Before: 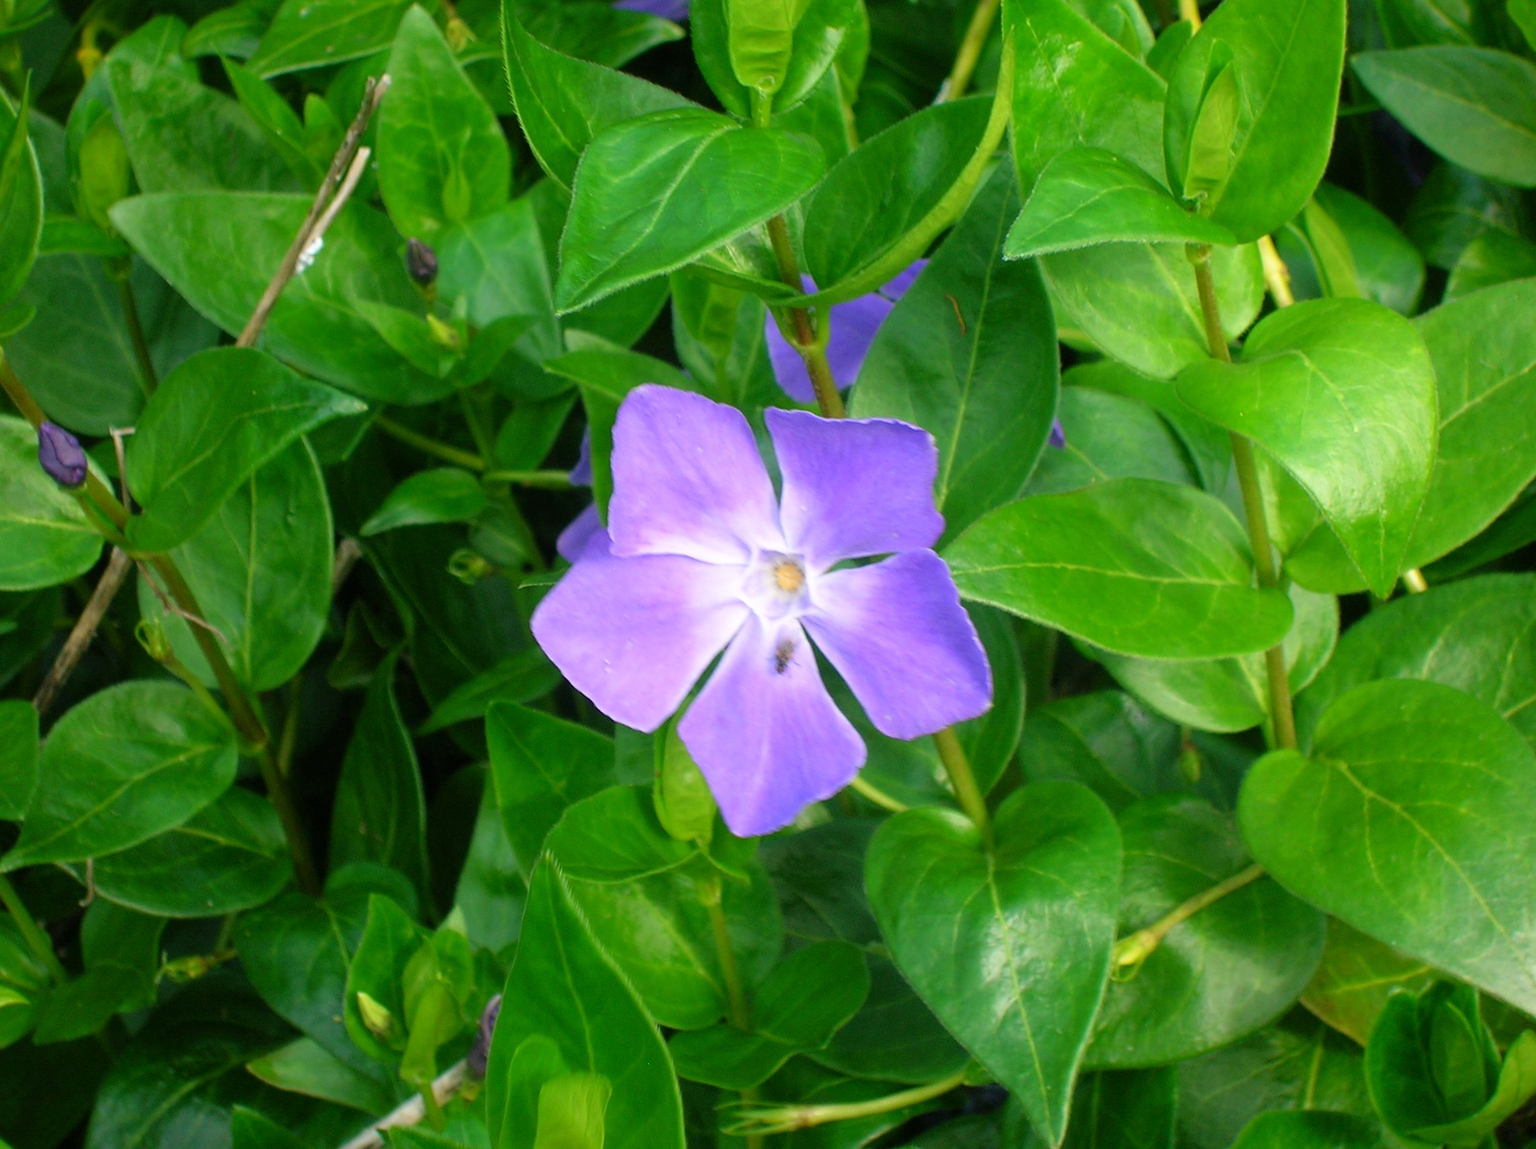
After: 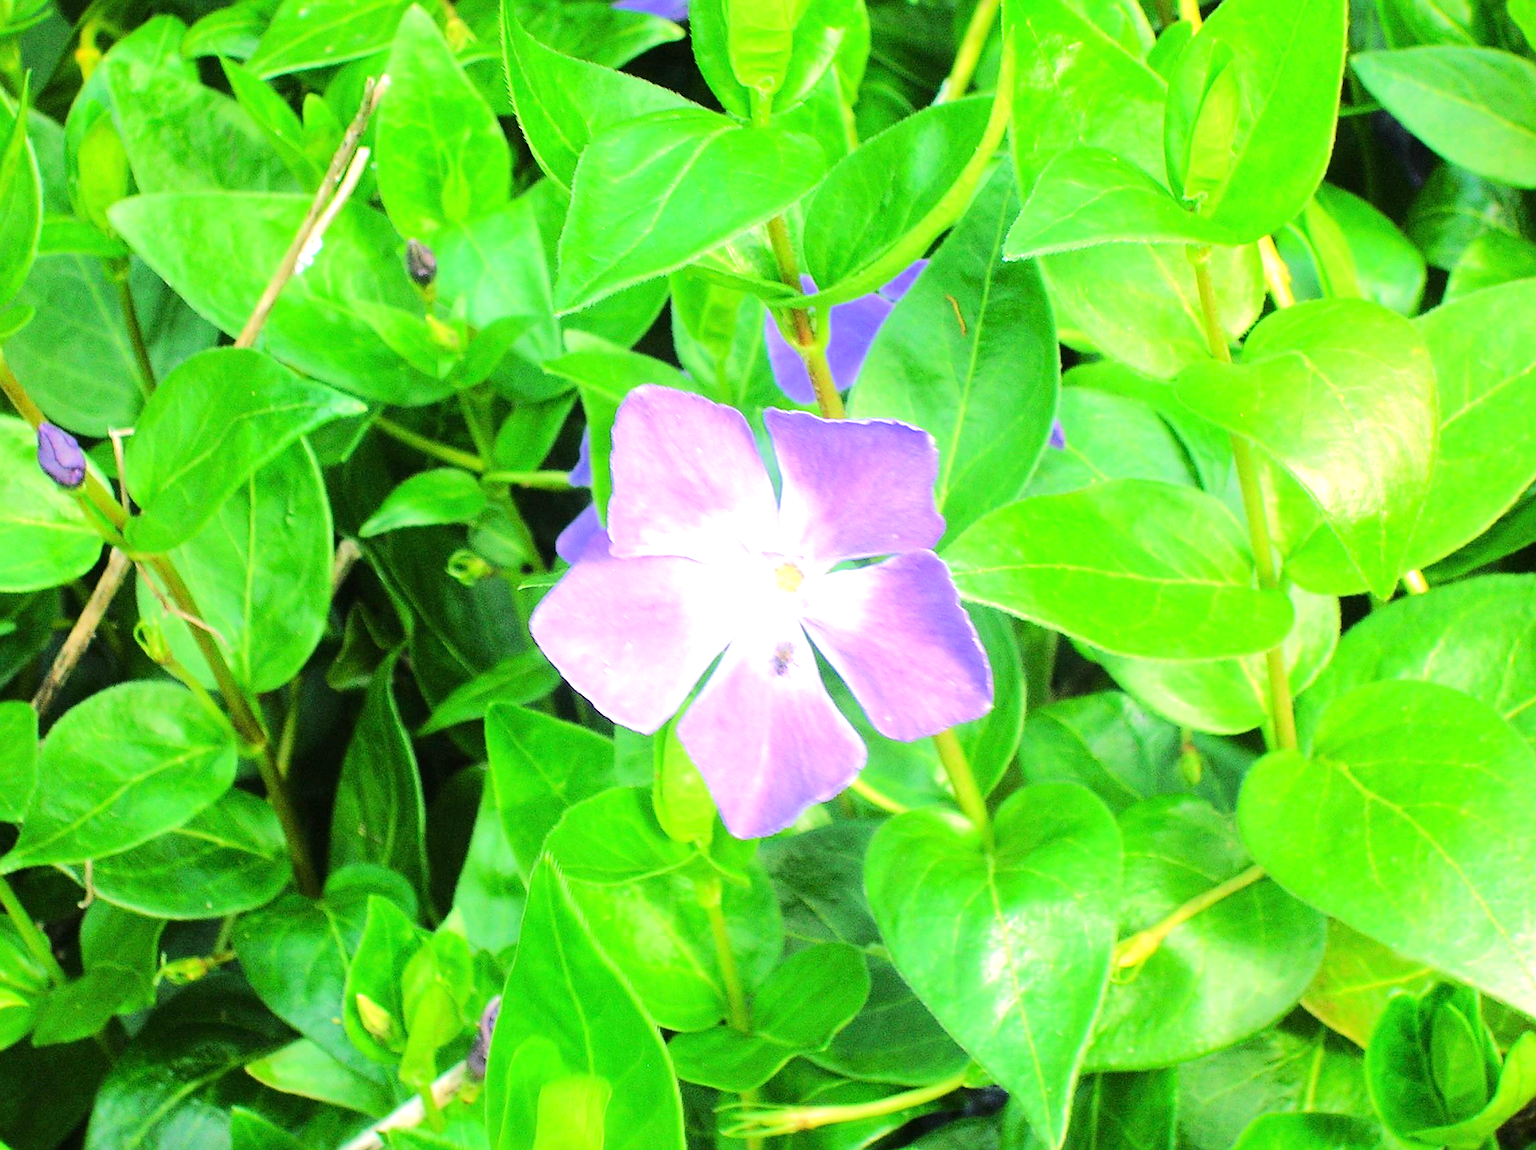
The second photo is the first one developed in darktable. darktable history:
crop and rotate: left 0.12%, bottom 0.012%
tone equalizer: -7 EV 0.156 EV, -6 EV 0.617 EV, -5 EV 1.13 EV, -4 EV 1.35 EV, -3 EV 1.12 EV, -2 EV 0.6 EV, -1 EV 0.157 EV, edges refinement/feathering 500, mask exposure compensation -1.57 EV, preserve details no
exposure: black level correction 0, exposure 1.095 EV, compensate exposure bias true, compensate highlight preservation false
sharpen: on, module defaults
